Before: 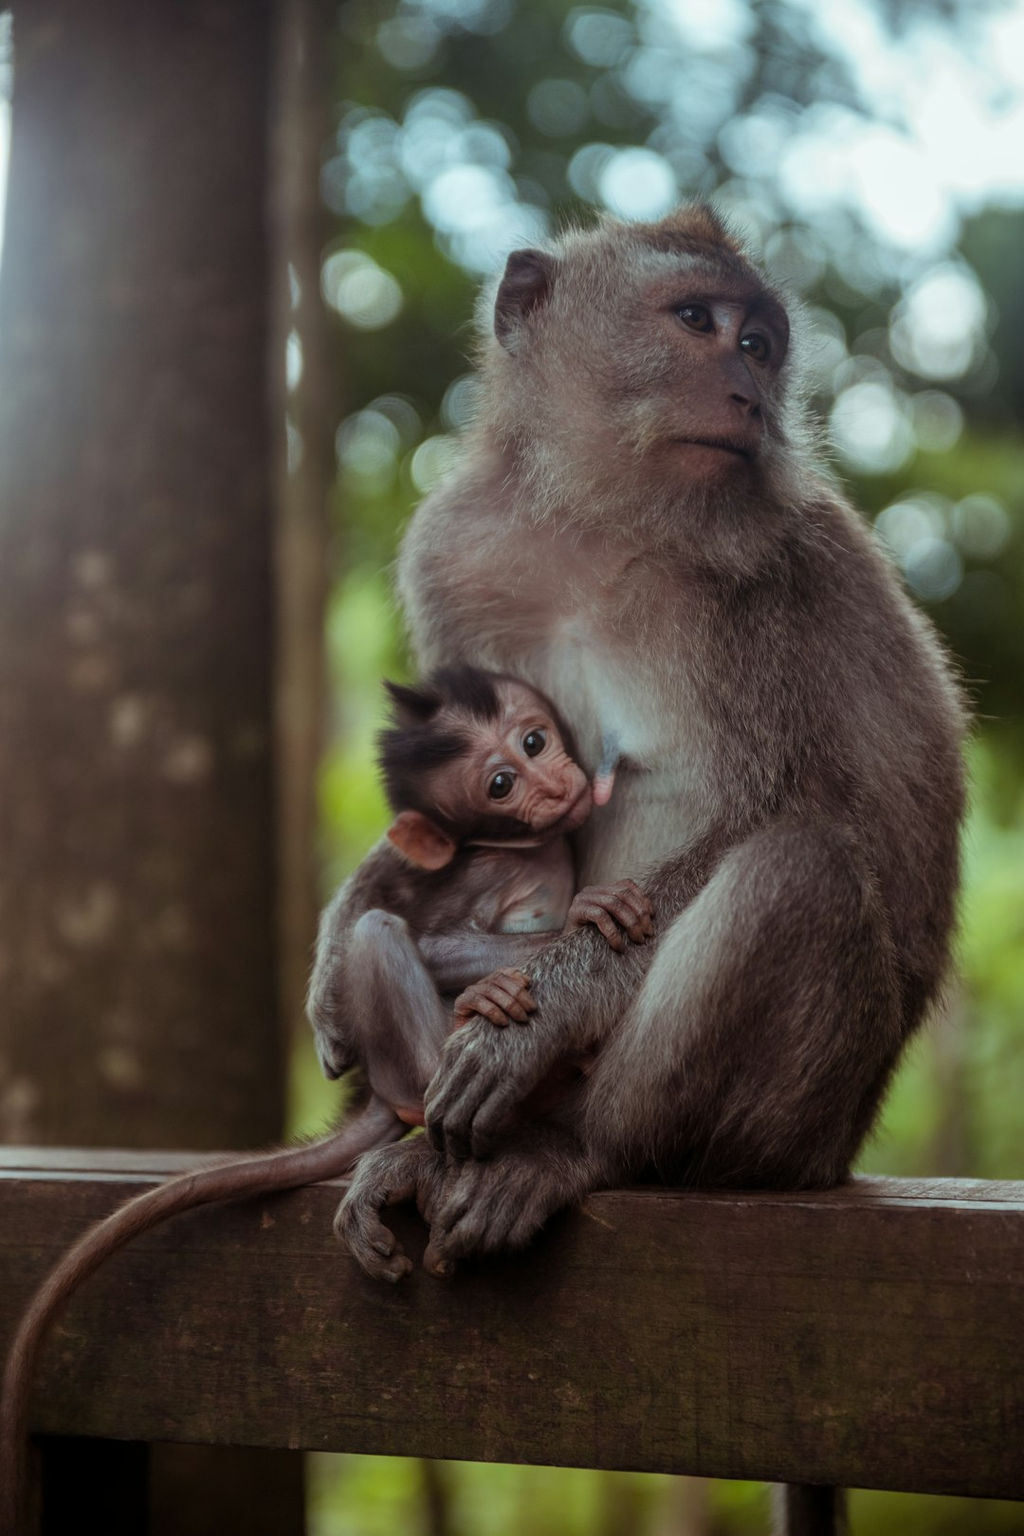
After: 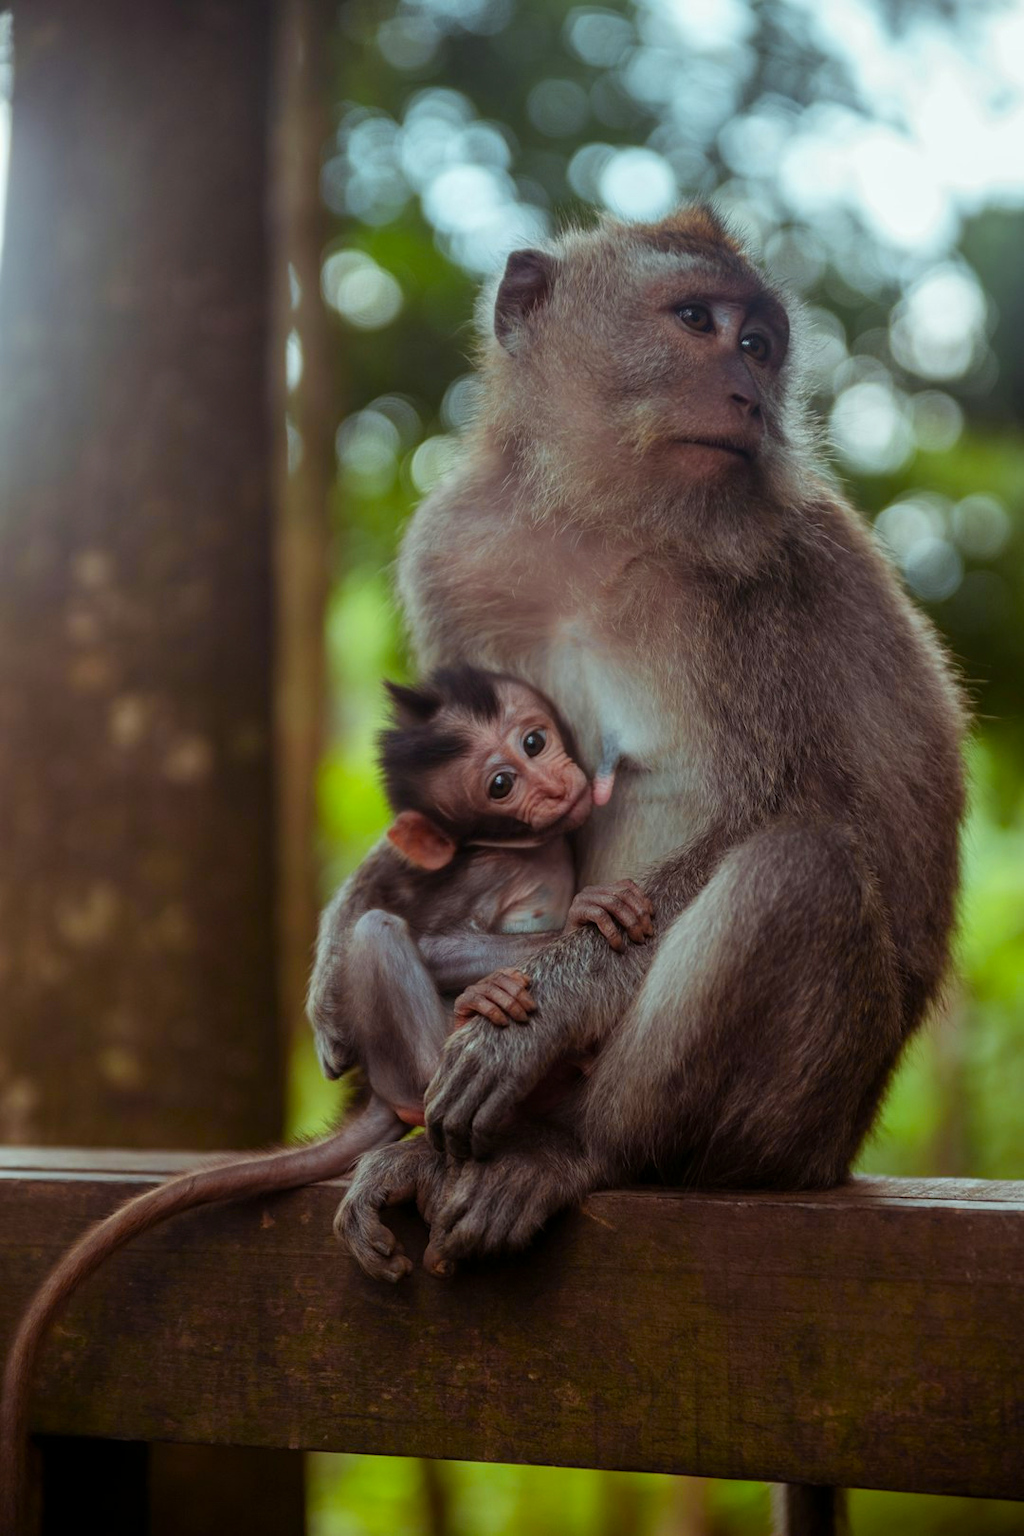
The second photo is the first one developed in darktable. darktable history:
color correction: highlights b* -0.001, saturation 1.13
color zones: curves: ch0 [(0.224, 0.526) (0.75, 0.5)]; ch1 [(0.055, 0.526) (0.224, 0.761) (0.377, 0.526) (0.75, 0.5)]
